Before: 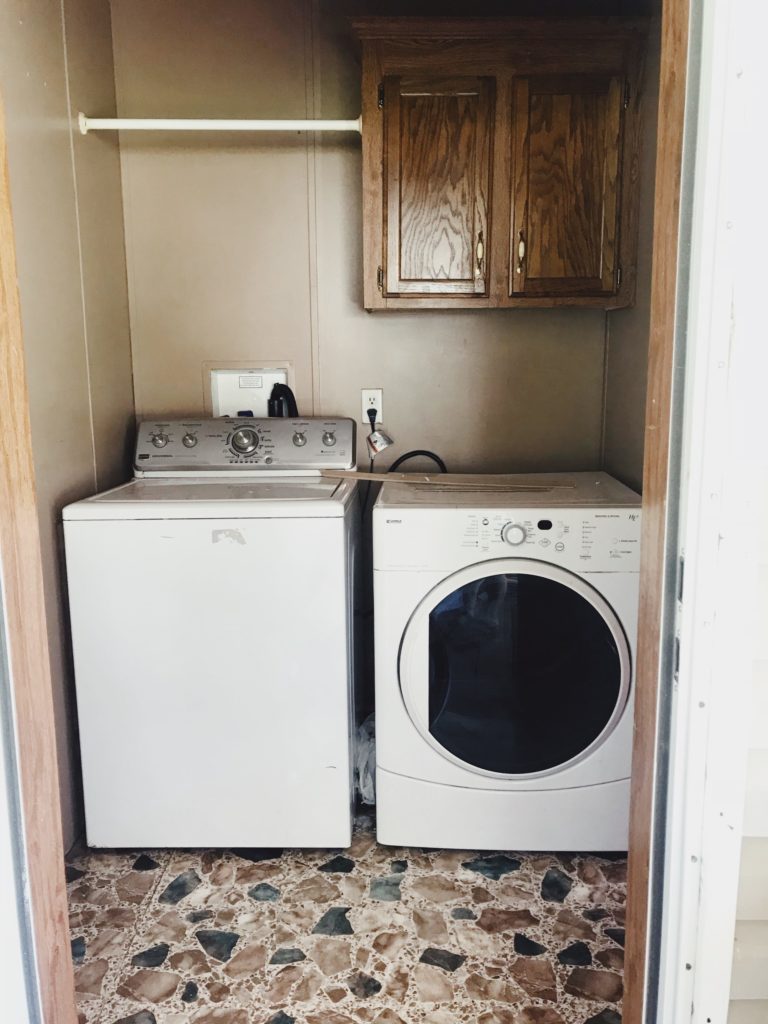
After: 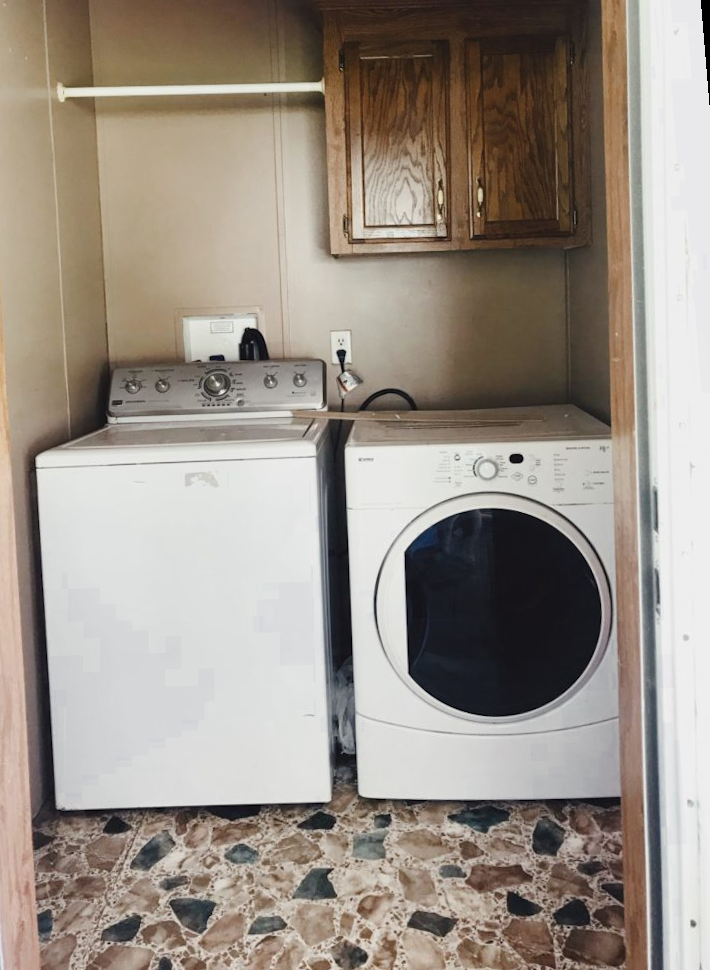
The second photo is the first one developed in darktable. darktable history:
rotate and perspective: rotation -1.68°, lens shift (vertical) -0.146, crop left 0.049, crop right 0.912, crop top 0.032, crop bottom 0.96
color zones: curves: ch0 [(0, 0.497) (0.143, 0.5) (0.286, 0.5) (0.429, 0.483) (0.571, 0.116) (0.714, -0.006) (0.857, 0.28) (1, 0.497)]
